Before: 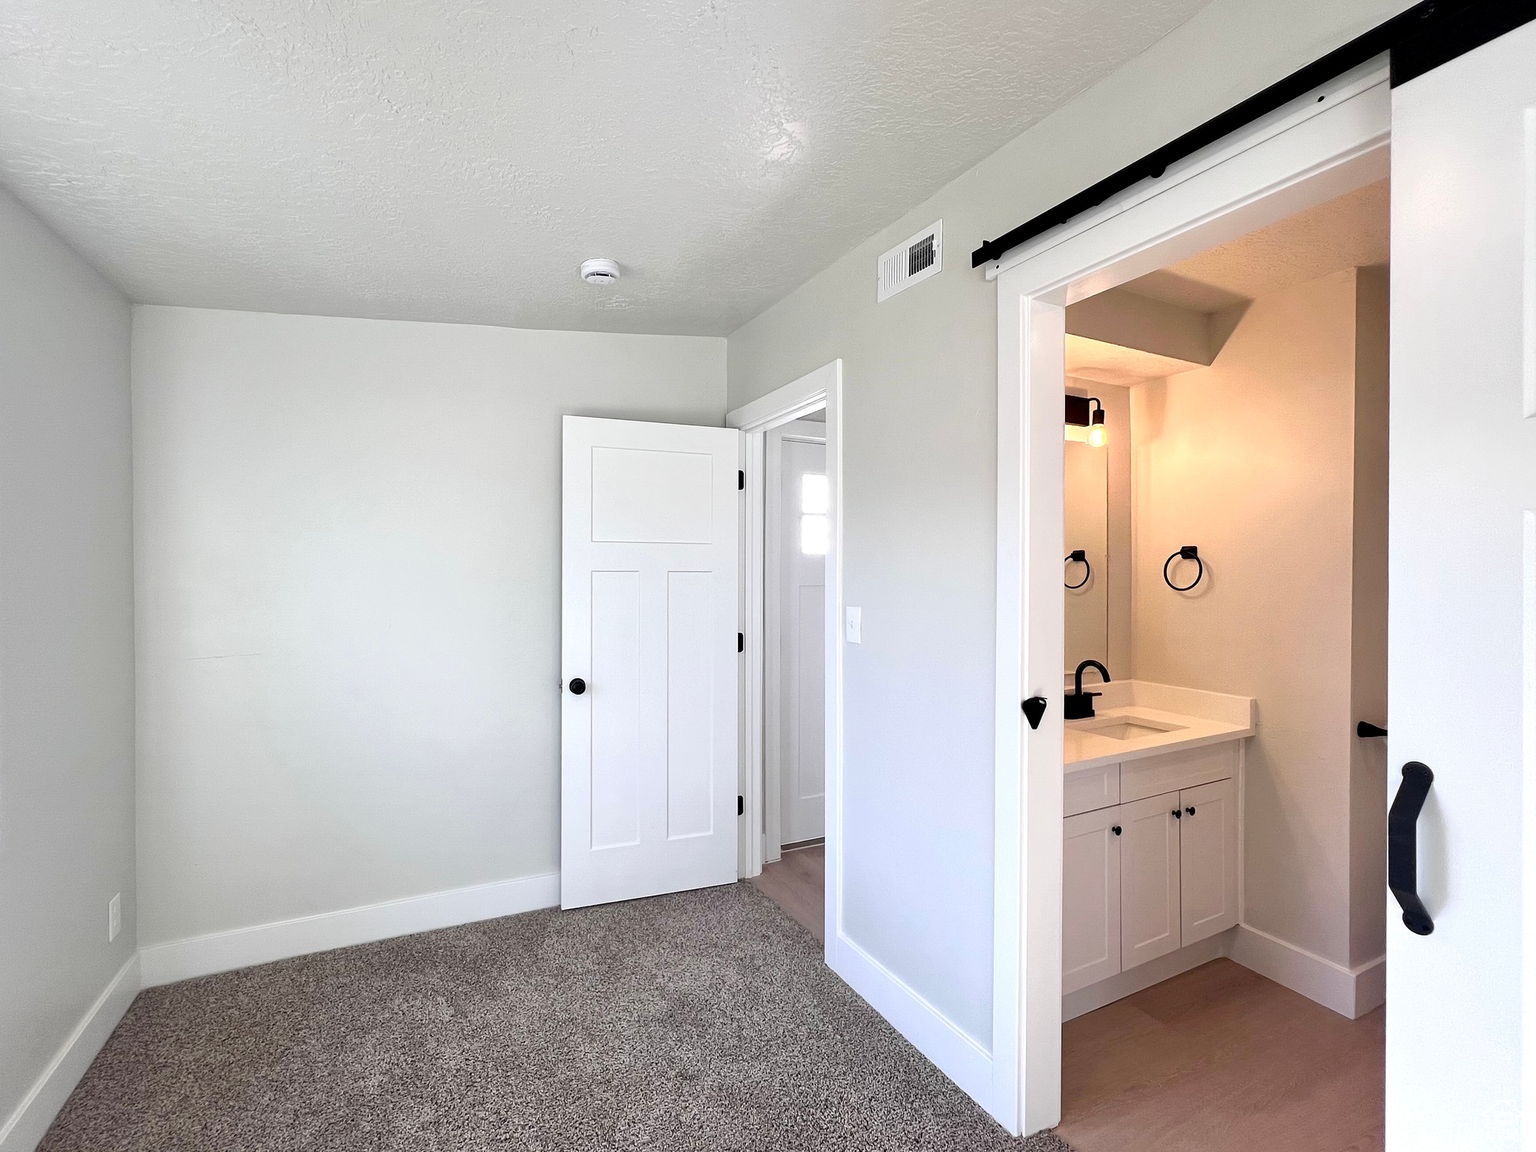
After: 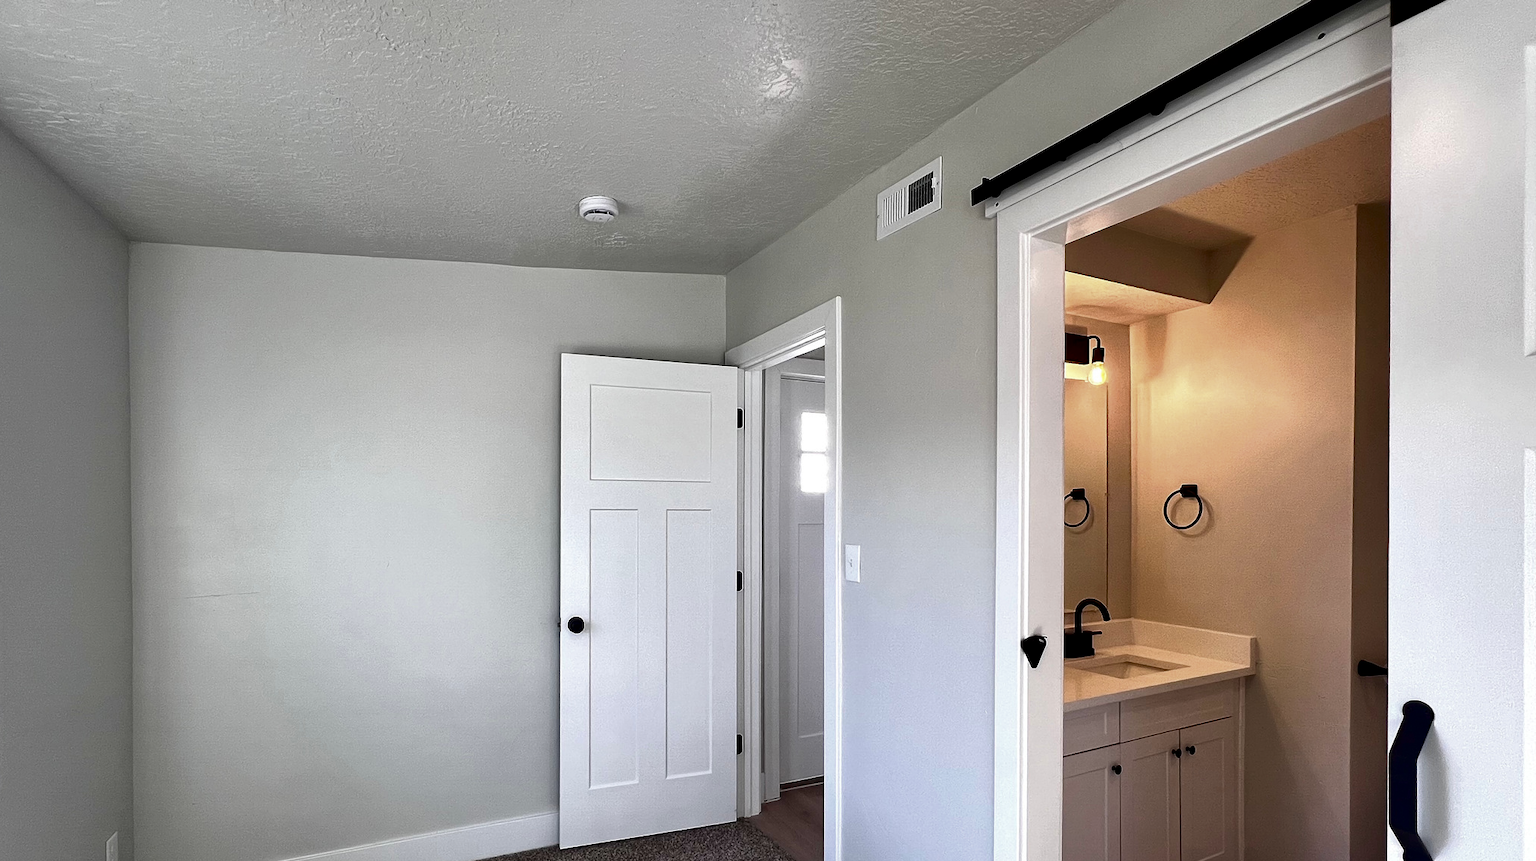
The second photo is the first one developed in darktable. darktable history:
crop: left 0.24%, top 5.493%, bottom 19.851%
contrast brightness saturation: brightness -0.522
